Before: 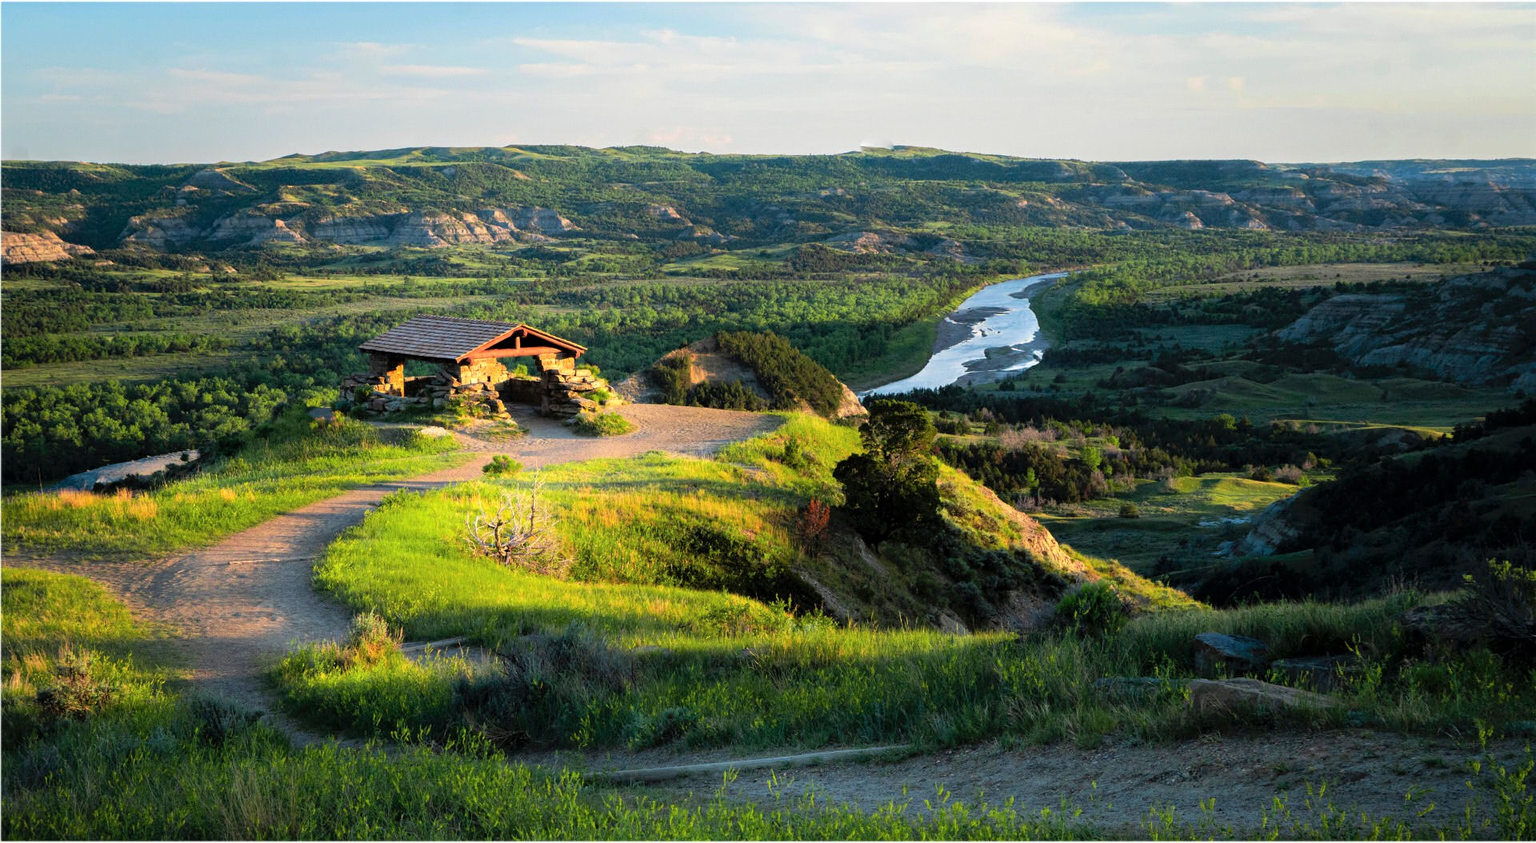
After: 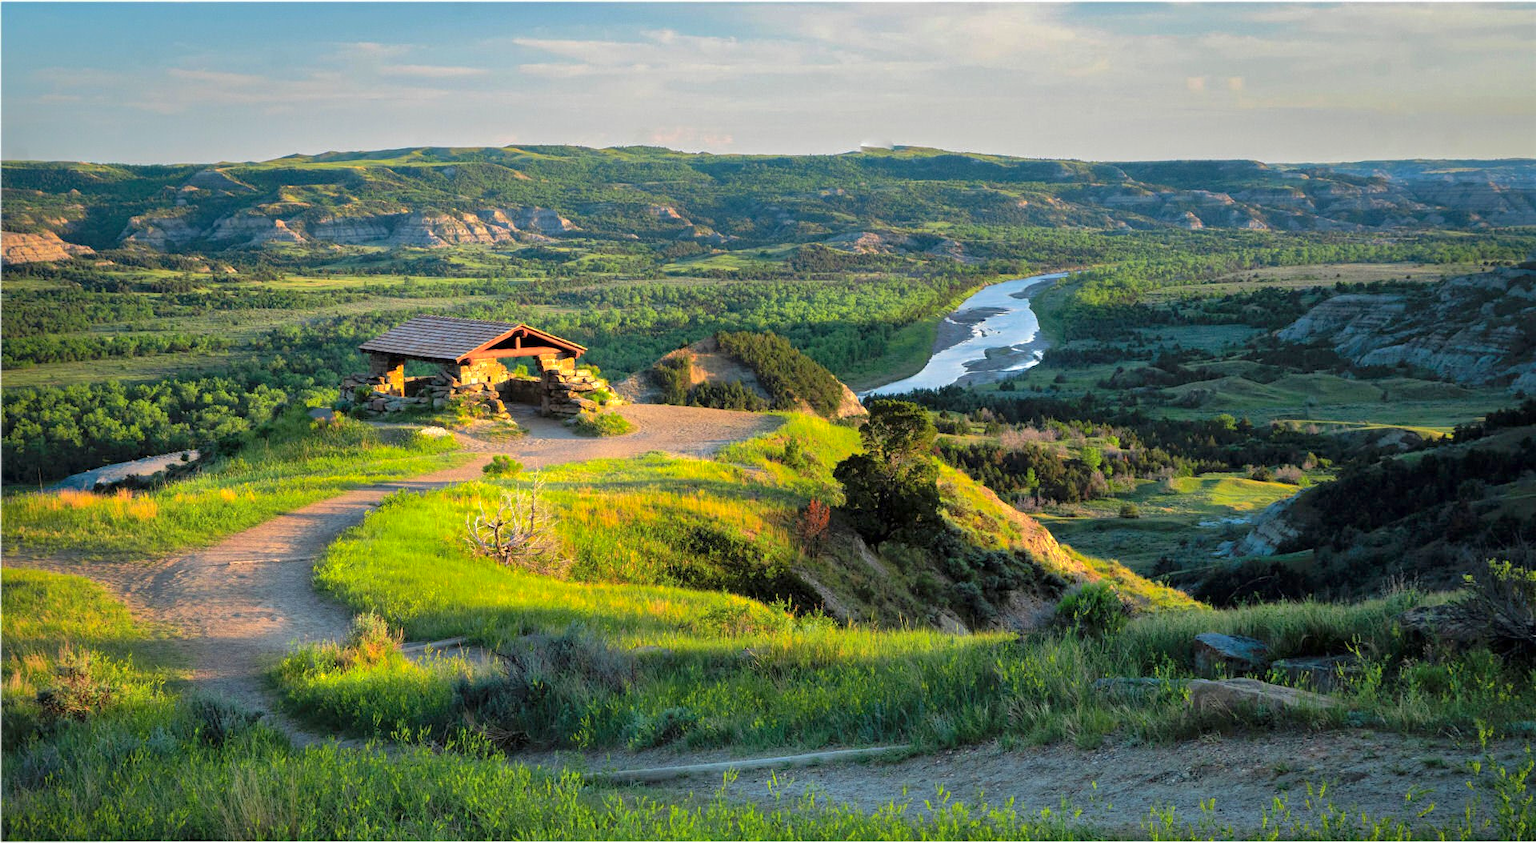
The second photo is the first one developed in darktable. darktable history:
tone equalizer: -8 EV 1 EV, -7 EV 1 EV, -6 EV 1 EV, -5 EV 1 EV, -4 EV 1 EV, -3 EV 0.75 EV, -2 EV 0.5 EV, -1 EV 0.25 EV
shadows and highlights: shadows 40, highlights -60
